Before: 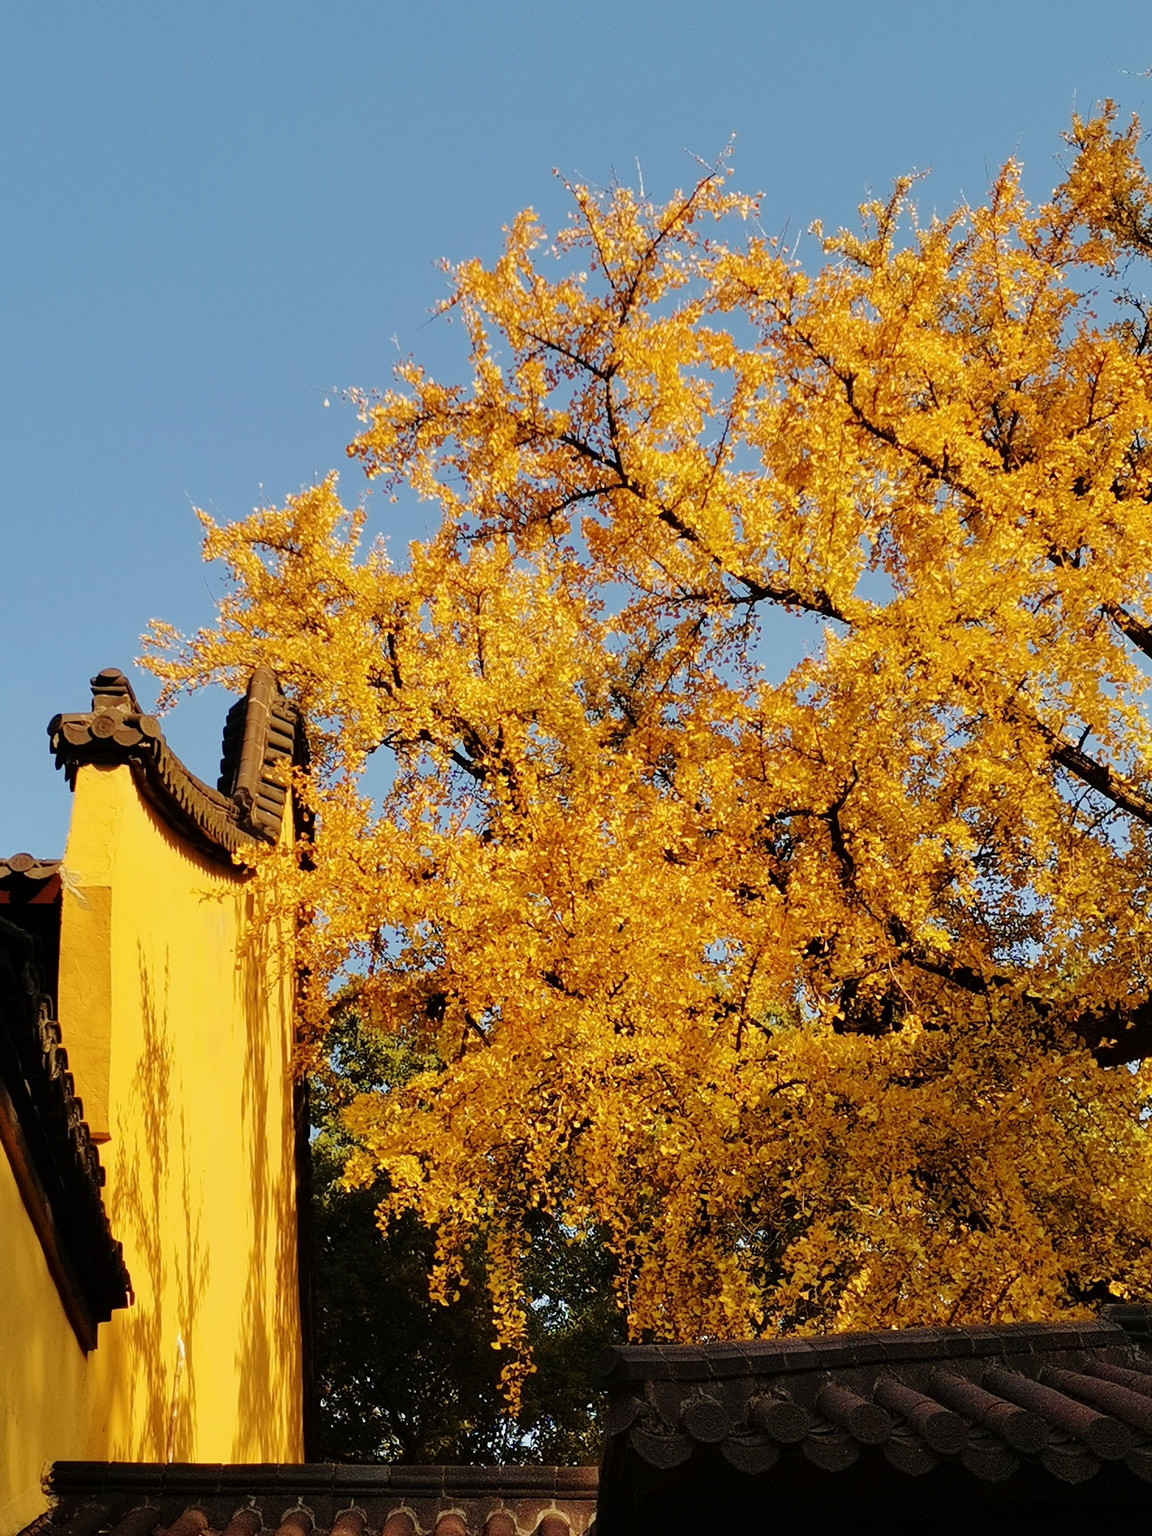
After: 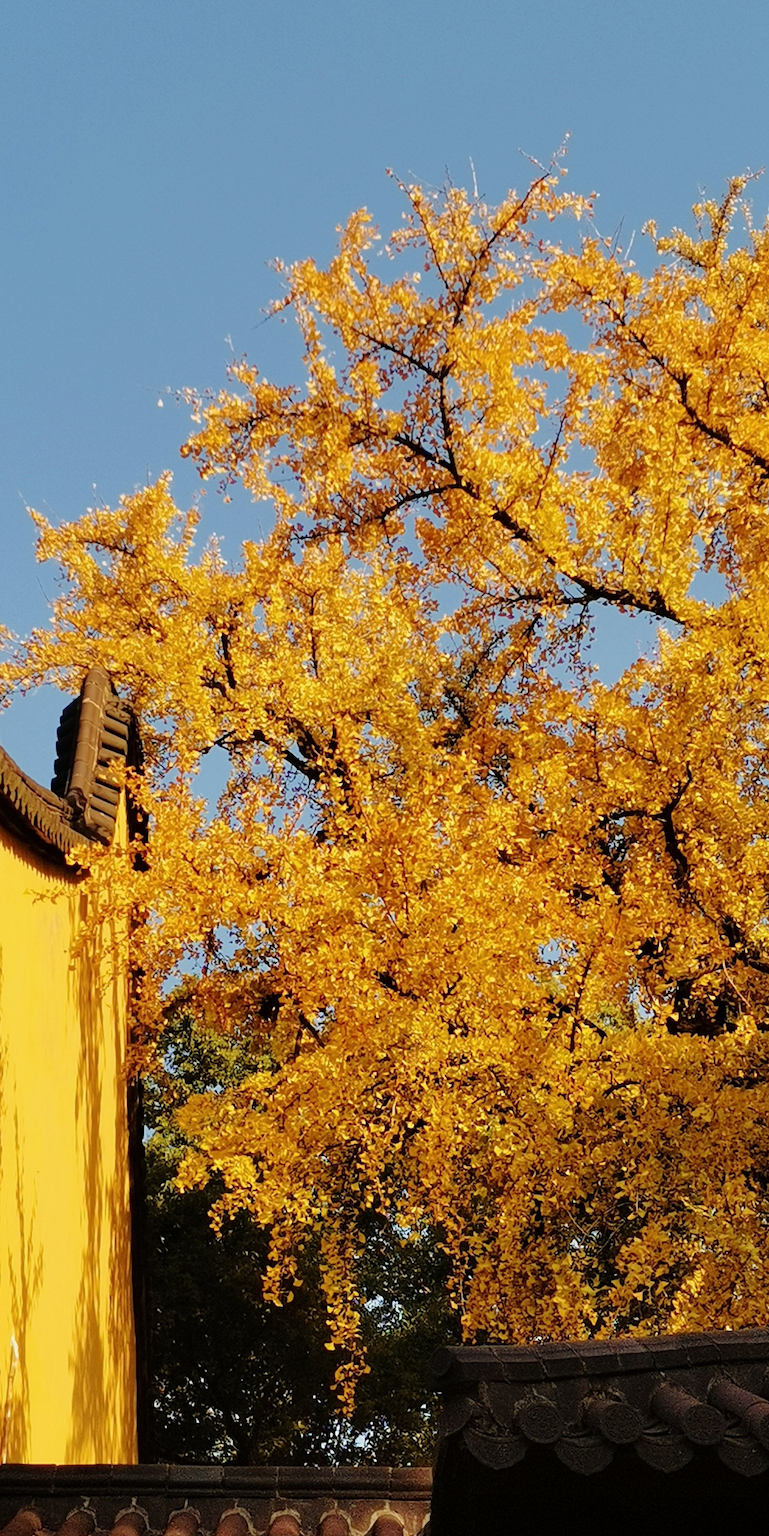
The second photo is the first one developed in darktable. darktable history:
crop and rotate: left 14.498%, right 18.66%
